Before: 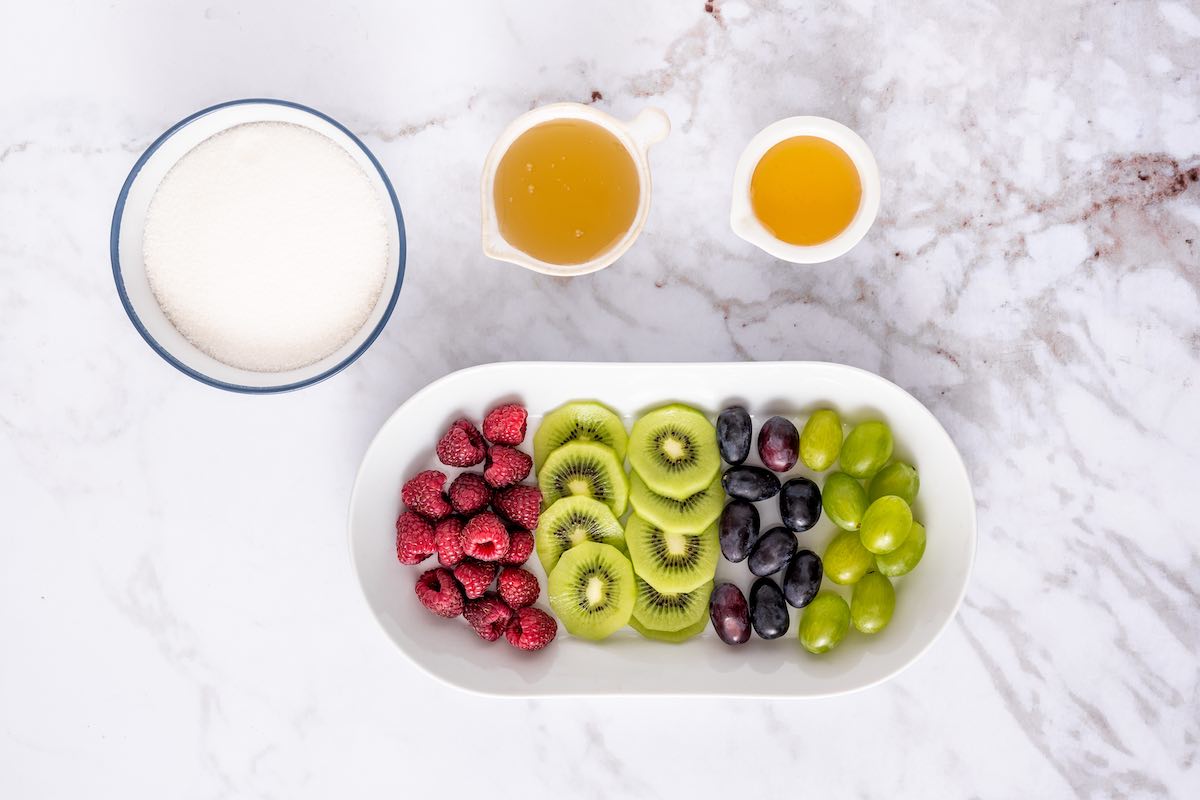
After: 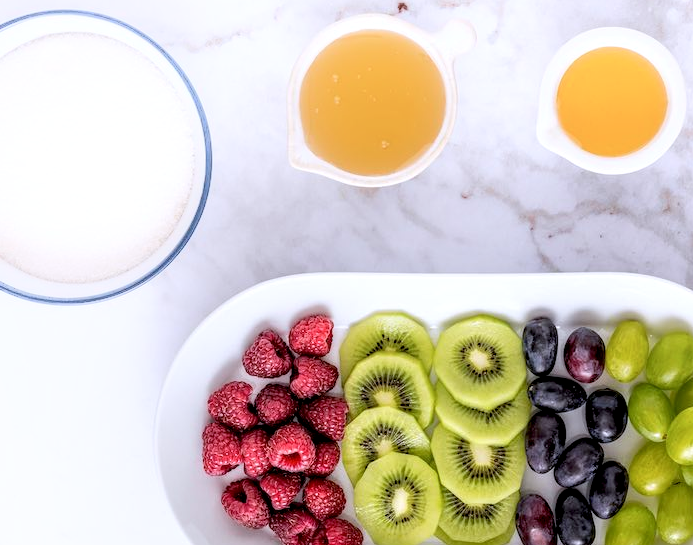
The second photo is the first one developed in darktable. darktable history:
crop: left 16.202%, top 11.208%, right 26.045%, bottom 20.557%
shadows and highlights: shadows -24.28, highlights 49.77, soften with gaussian
local contrast: on, module defaults
color calibration: illuminant as shot in camera, x 0.358, y 0.373, temperature 4628.91 K
exposure: black level correction 0.005, exposure 0.014 EV, compensate highlight preservation false
